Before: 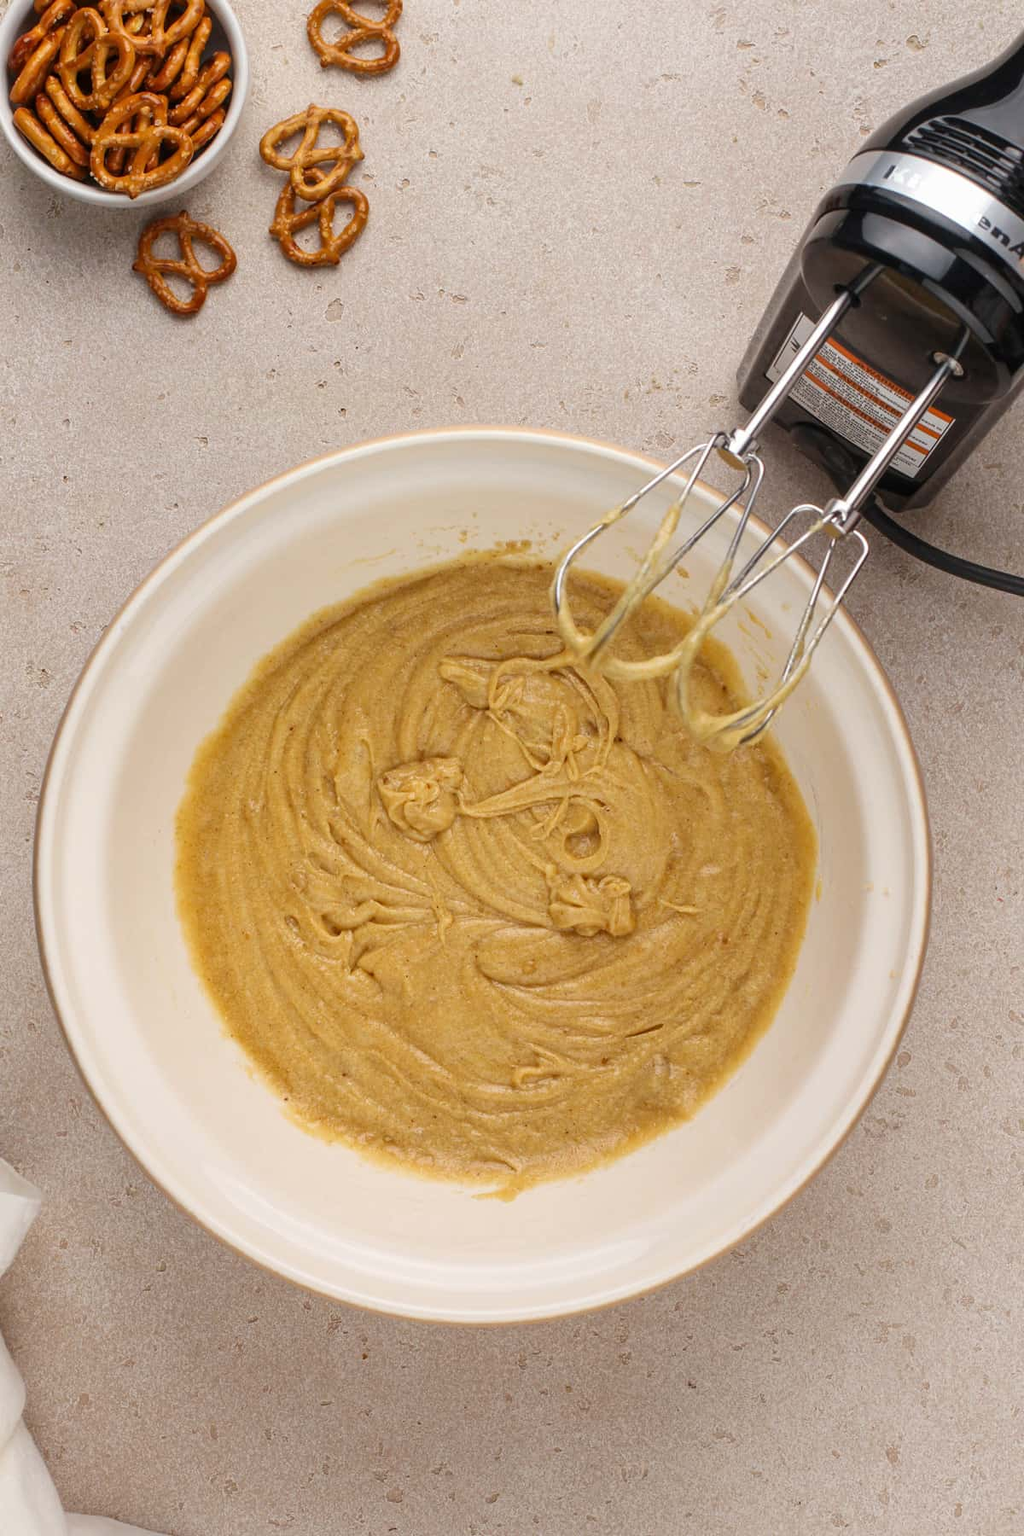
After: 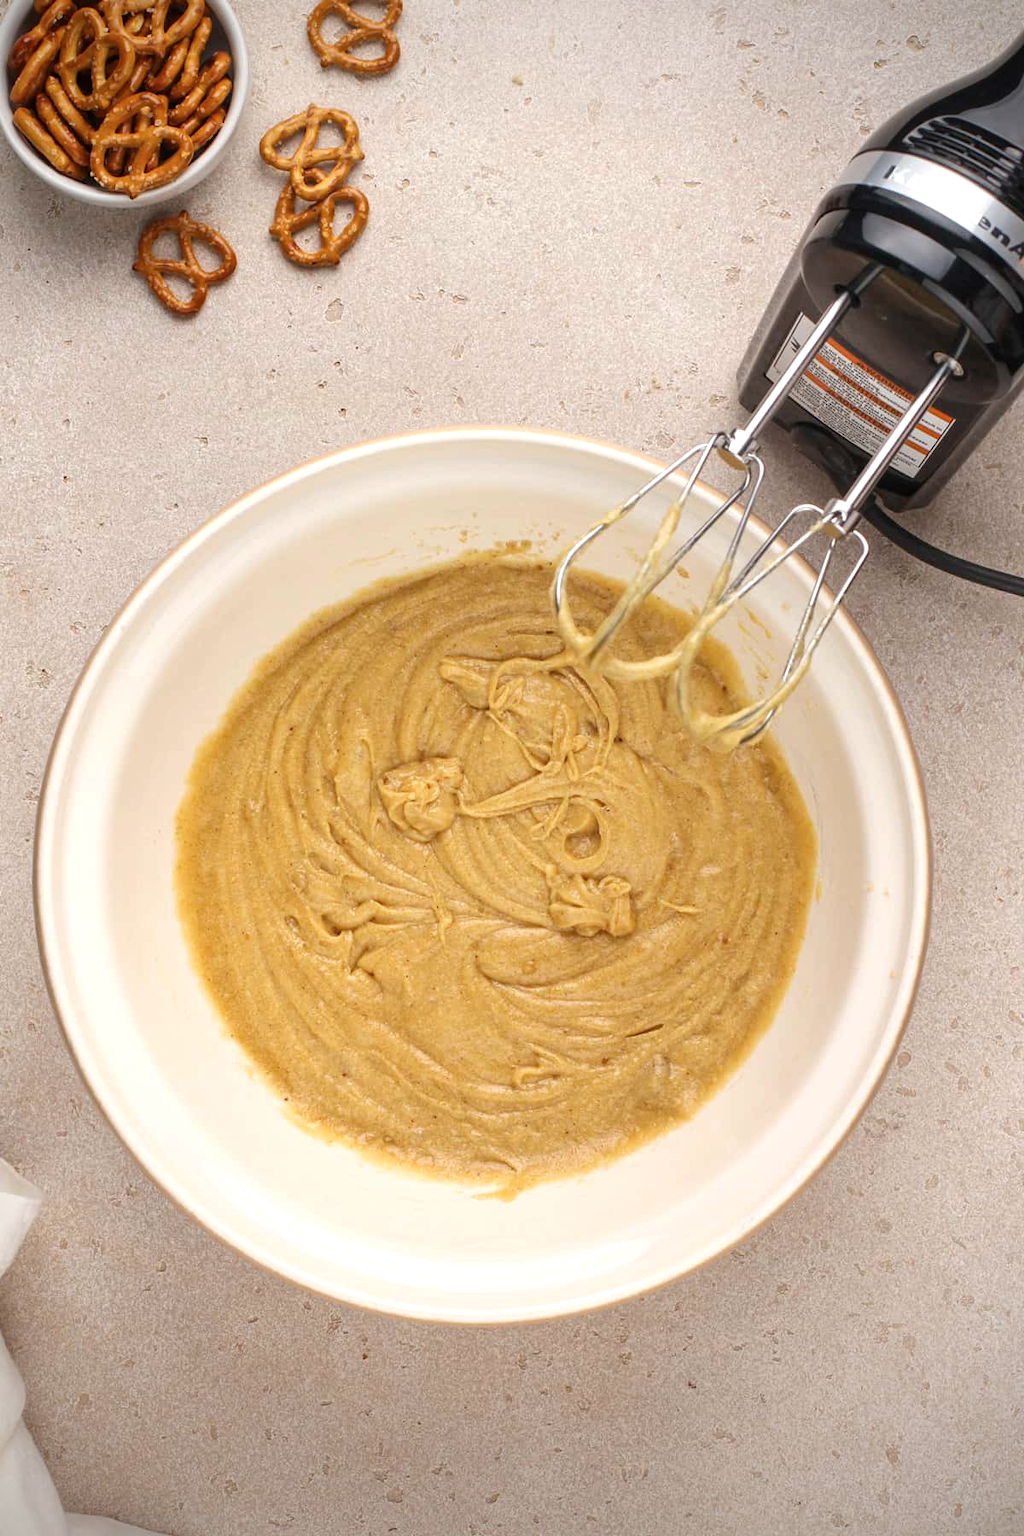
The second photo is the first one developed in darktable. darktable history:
vignetting: brightness -0.634, saturation -0.009
exposure: exposure 0.404 EV, compensate highlight preservation false
tone equalizer: edges refinement/feathering 500, mask exposure compensation -1.57 EV, preserve details no
contrast brightness saturation: saturation -0.053
